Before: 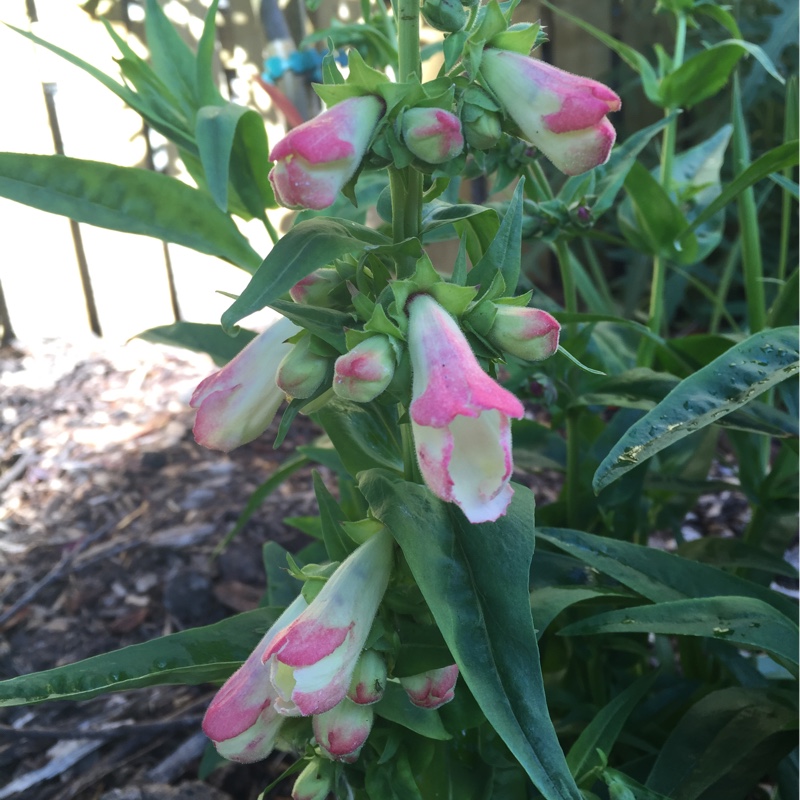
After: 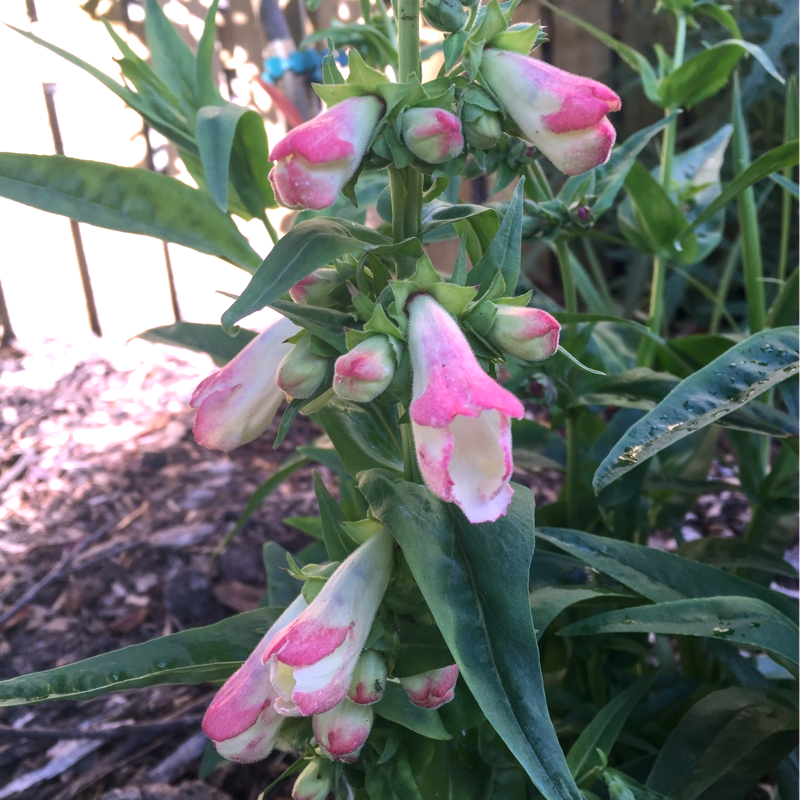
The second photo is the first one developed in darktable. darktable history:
white balance: red 1.188, blue 1.11
local contrast: on, module defaults
